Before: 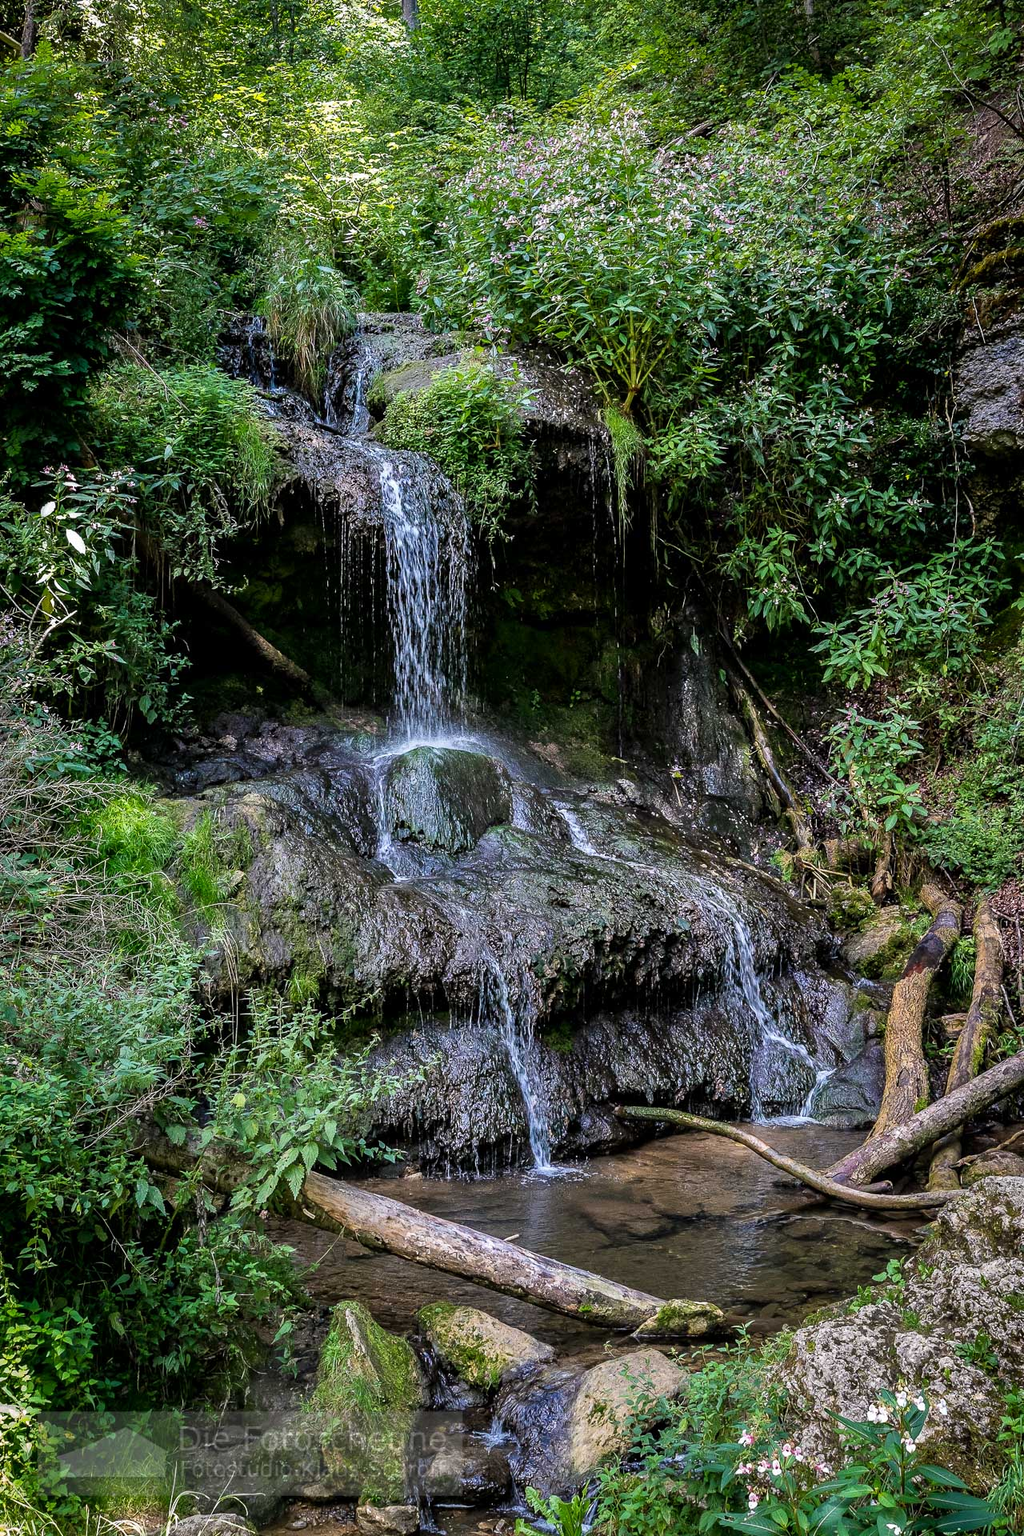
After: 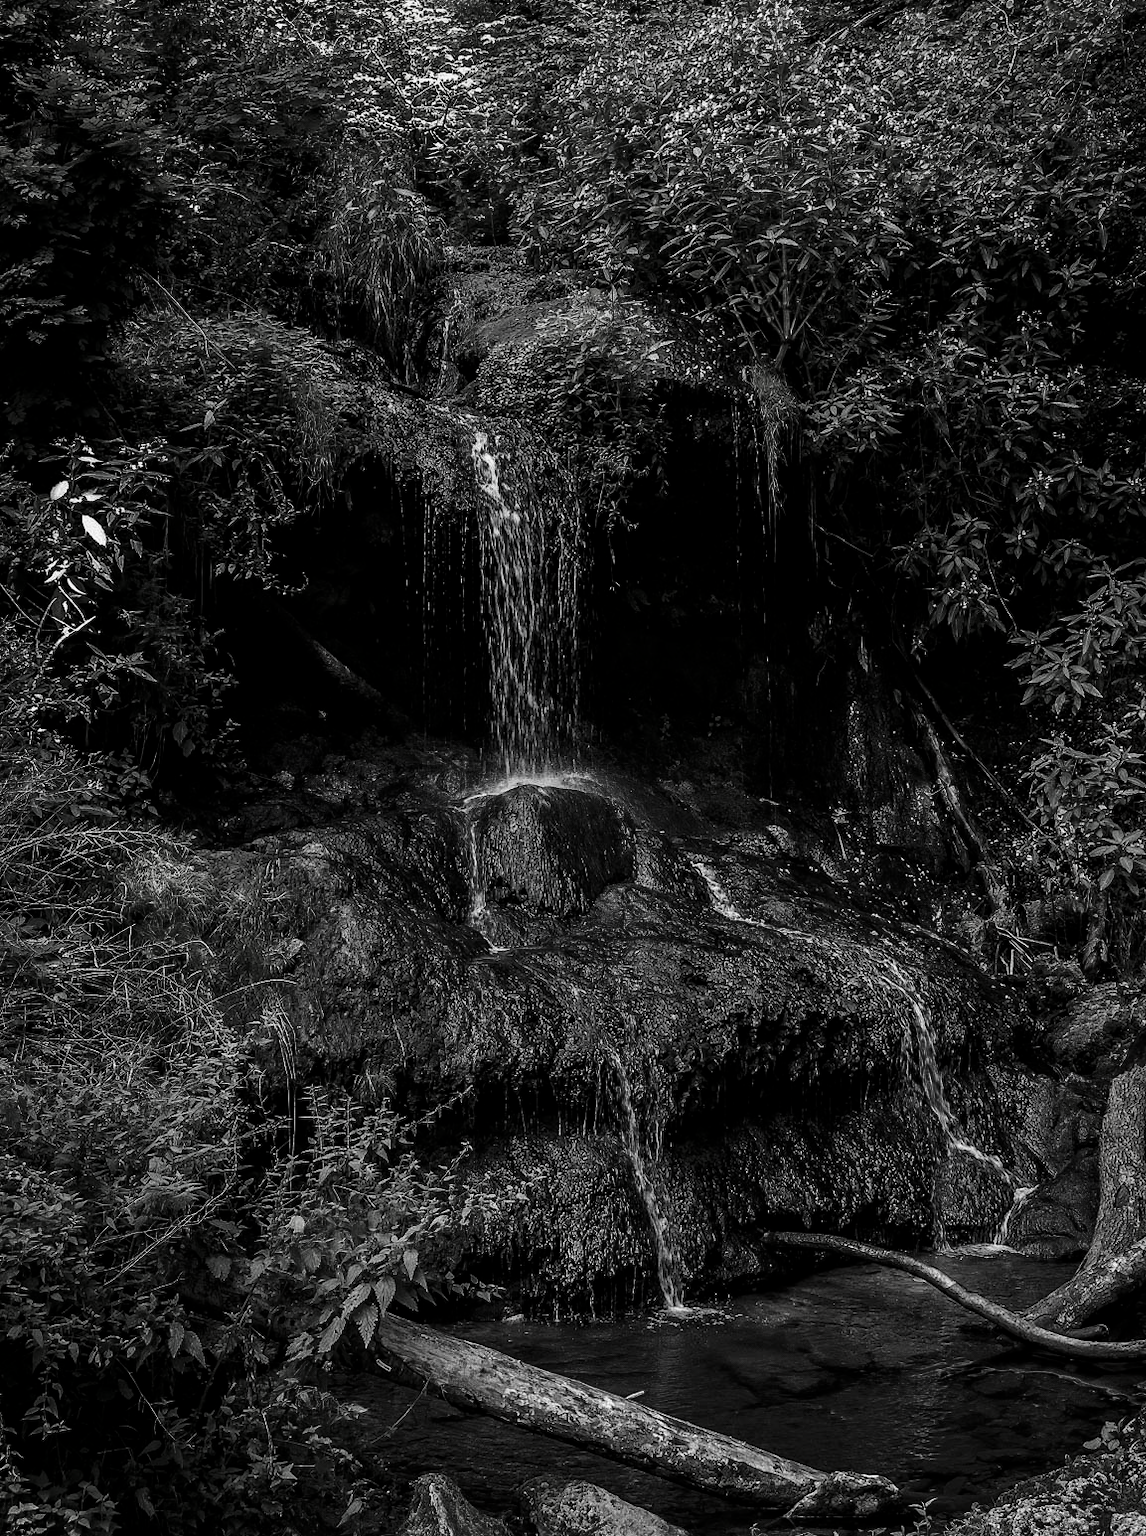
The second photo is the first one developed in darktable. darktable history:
contrast brightness saturation: contrast -0.027, brightness -0.573, saturation -0.984
color balance rgb: shadows lift › chroma 2.046%, shadows lift › hue 51.78°, linear chroma grading › global chroma 2.911%, perceptual saturation grading › global saturation 14.94%, global vibrance 20%
crop: top 7.49%, right 9.773%, bottom 11.967%
